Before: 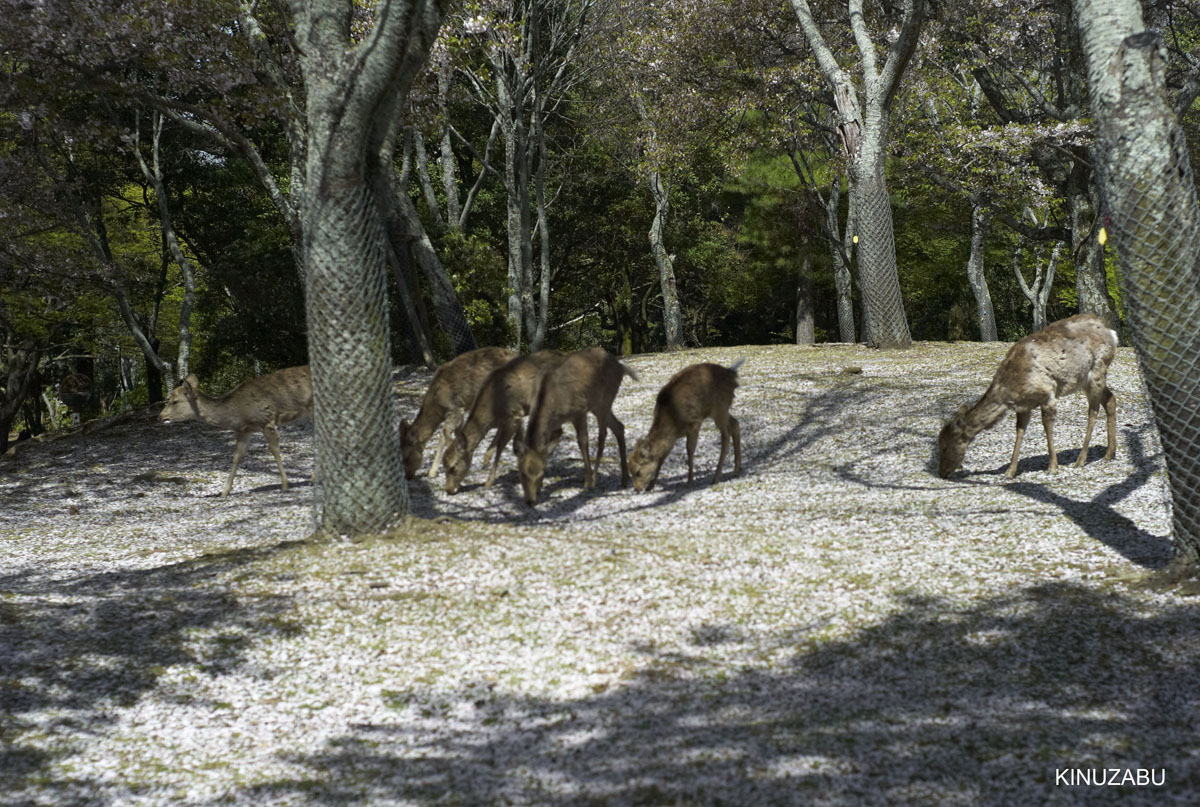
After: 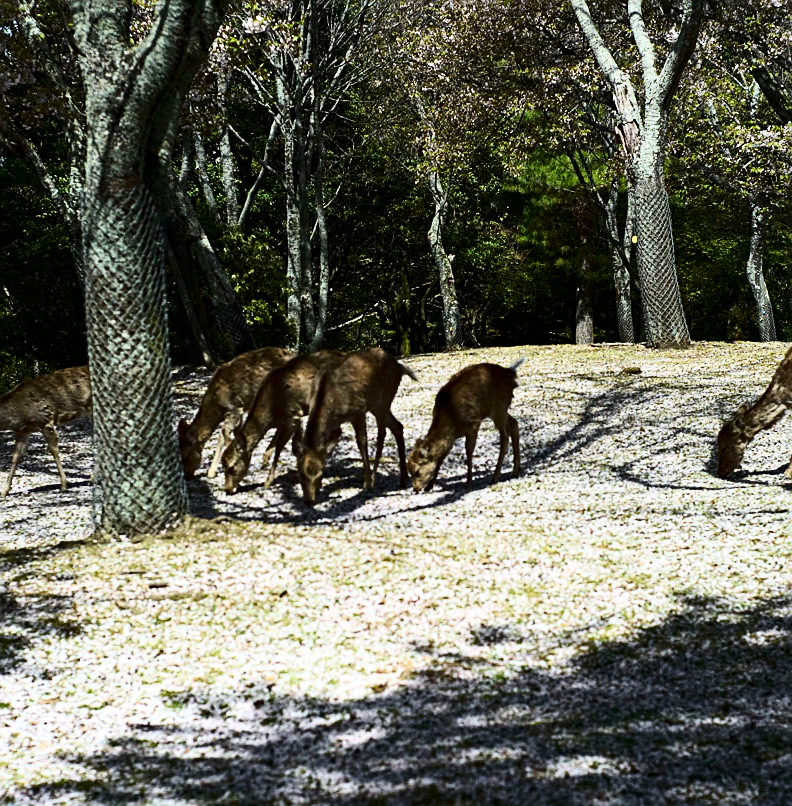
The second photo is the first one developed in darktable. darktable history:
tone curve: curves: ch0 [(0, 0) (0.08, 0.056) (0.4, 0.4) (0.6, 0.612) (0.92, 0.924) (1, 1)], color space Lab, linked channels, preserve colors none
haze removal: compatibility mode true, adaptive false
sharpen: on, module defaults
crop and rotate: left 18.442%, right 15.508%
contrast brightness saturation: contrast 0.4, brightness 0.1, saturation 0.21
